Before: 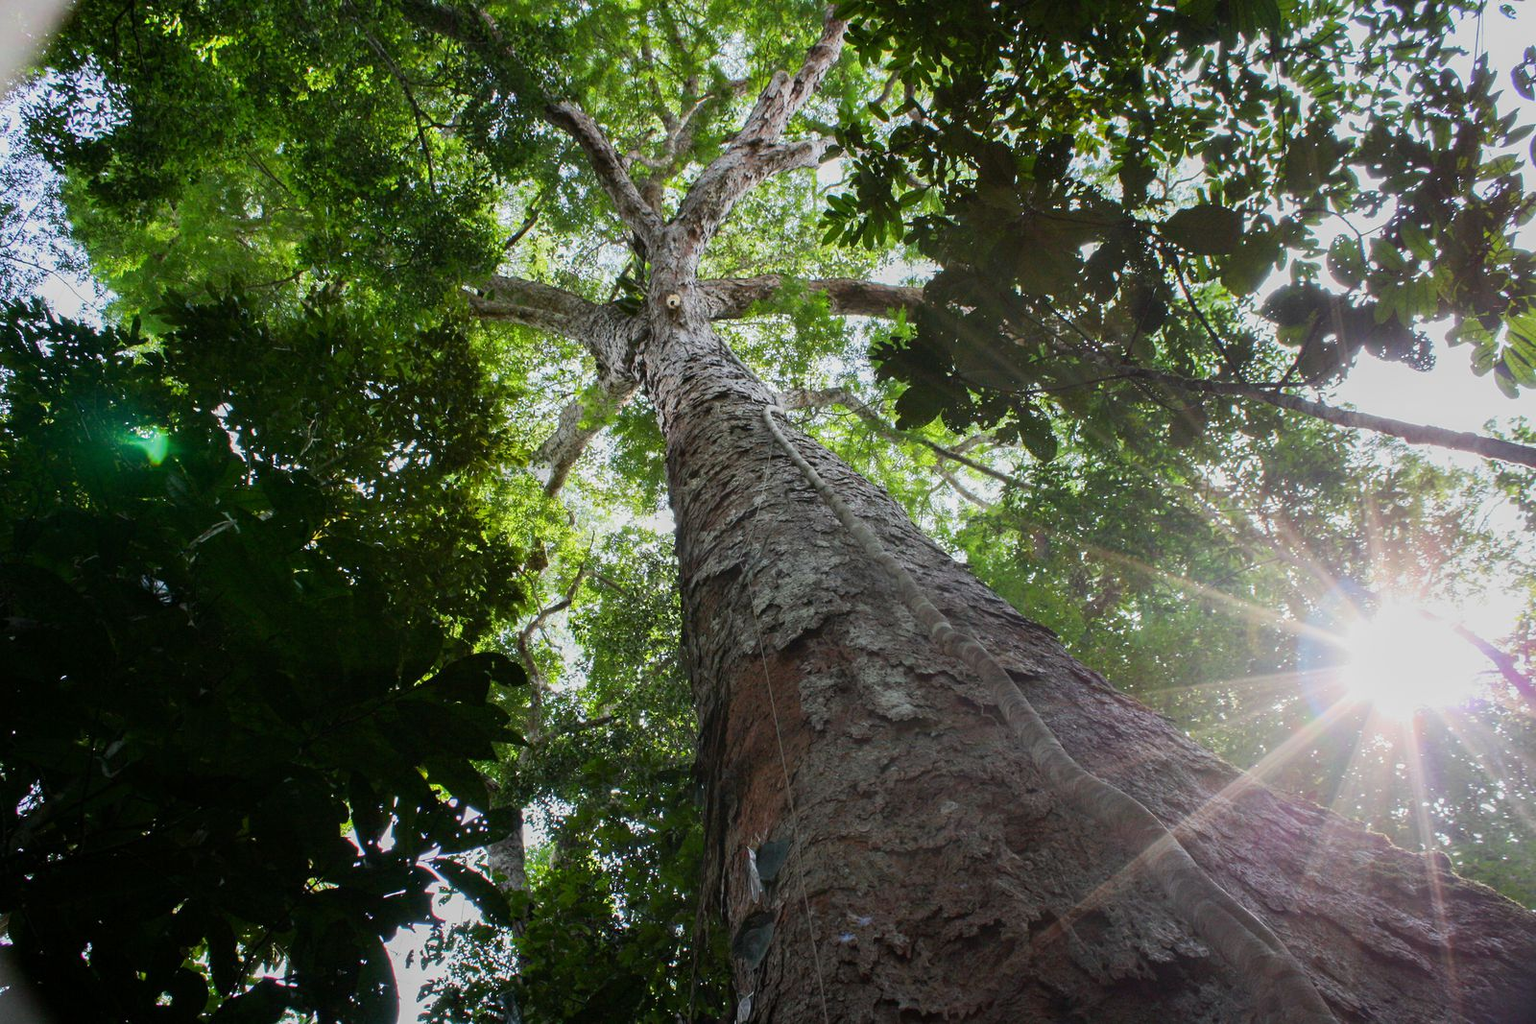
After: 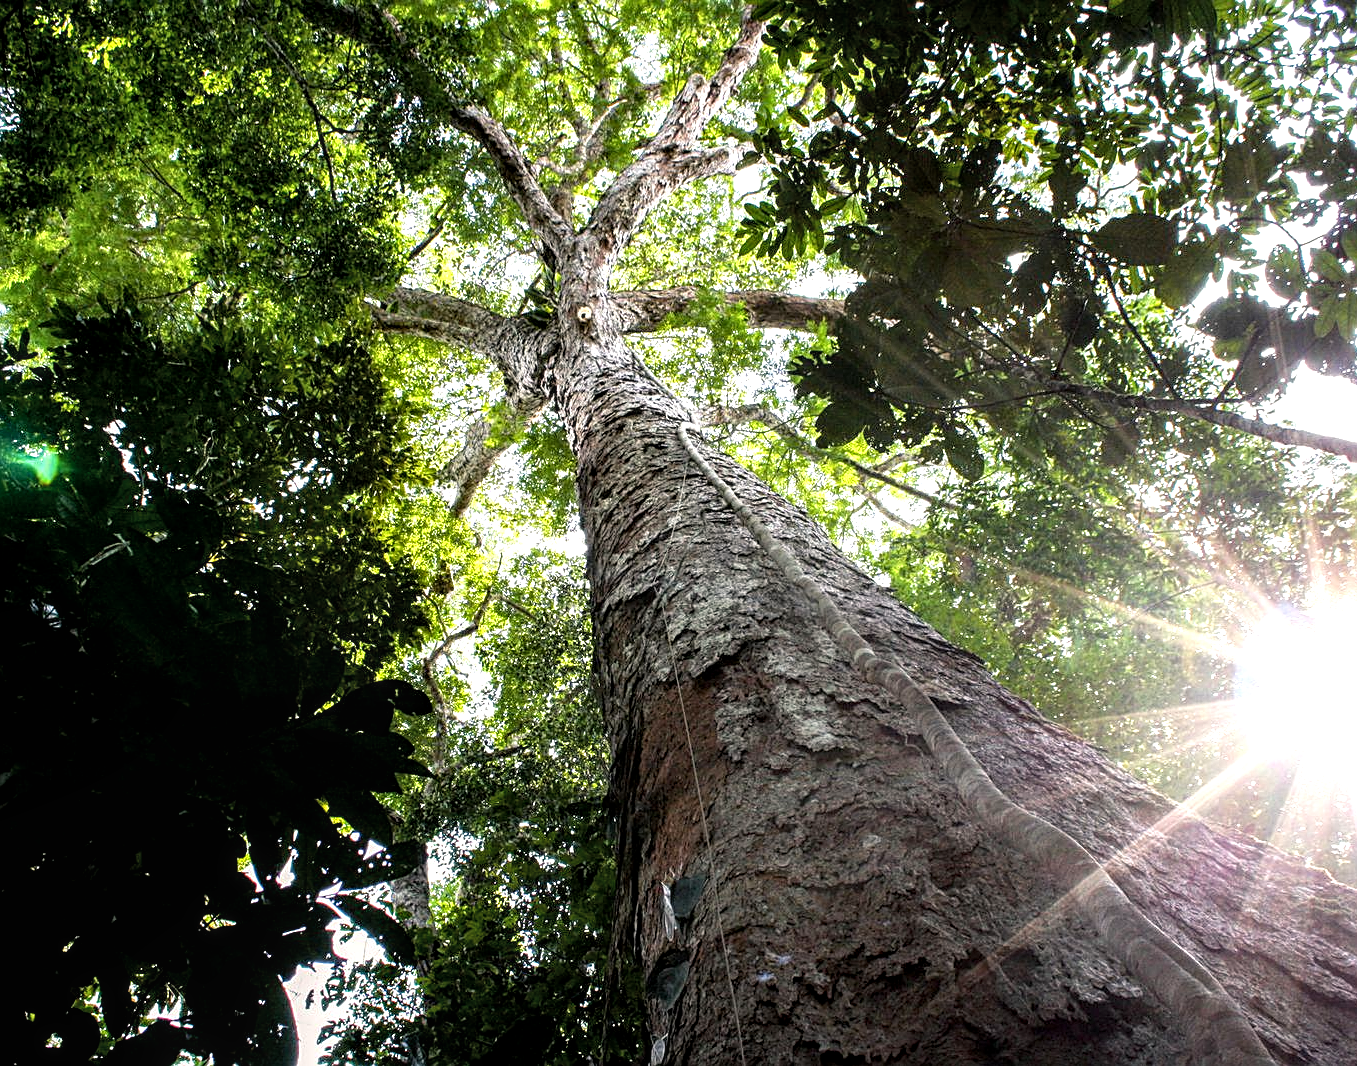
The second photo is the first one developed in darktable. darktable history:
crop: left 7.353%, right 7.815%
color balance rgb: highlights gain › chroma 1.352%, highlights gain › hue 57.17°, perceptual saturation grading › global saturation 19.463%, contrast 5.048%
color correction: highlights b* -0.039, saturation 0.8
tone equalizer: -8 EV -0.745 EV, -7 EV -0.739 EV, -6 EV -0.578 EV, -5 EV -0.371 EV, -3 EV 0.377 EV, -2 EV 0.6 EV, -1 EV 0.682 EV, +0 EV 0.721 EV
local contrast: detail 130%
exposure: black level correction 0.005, exposure 0.281 EV, compensate exposure bias true, compensate highlight preservation false
sharpen: on, module defaults
